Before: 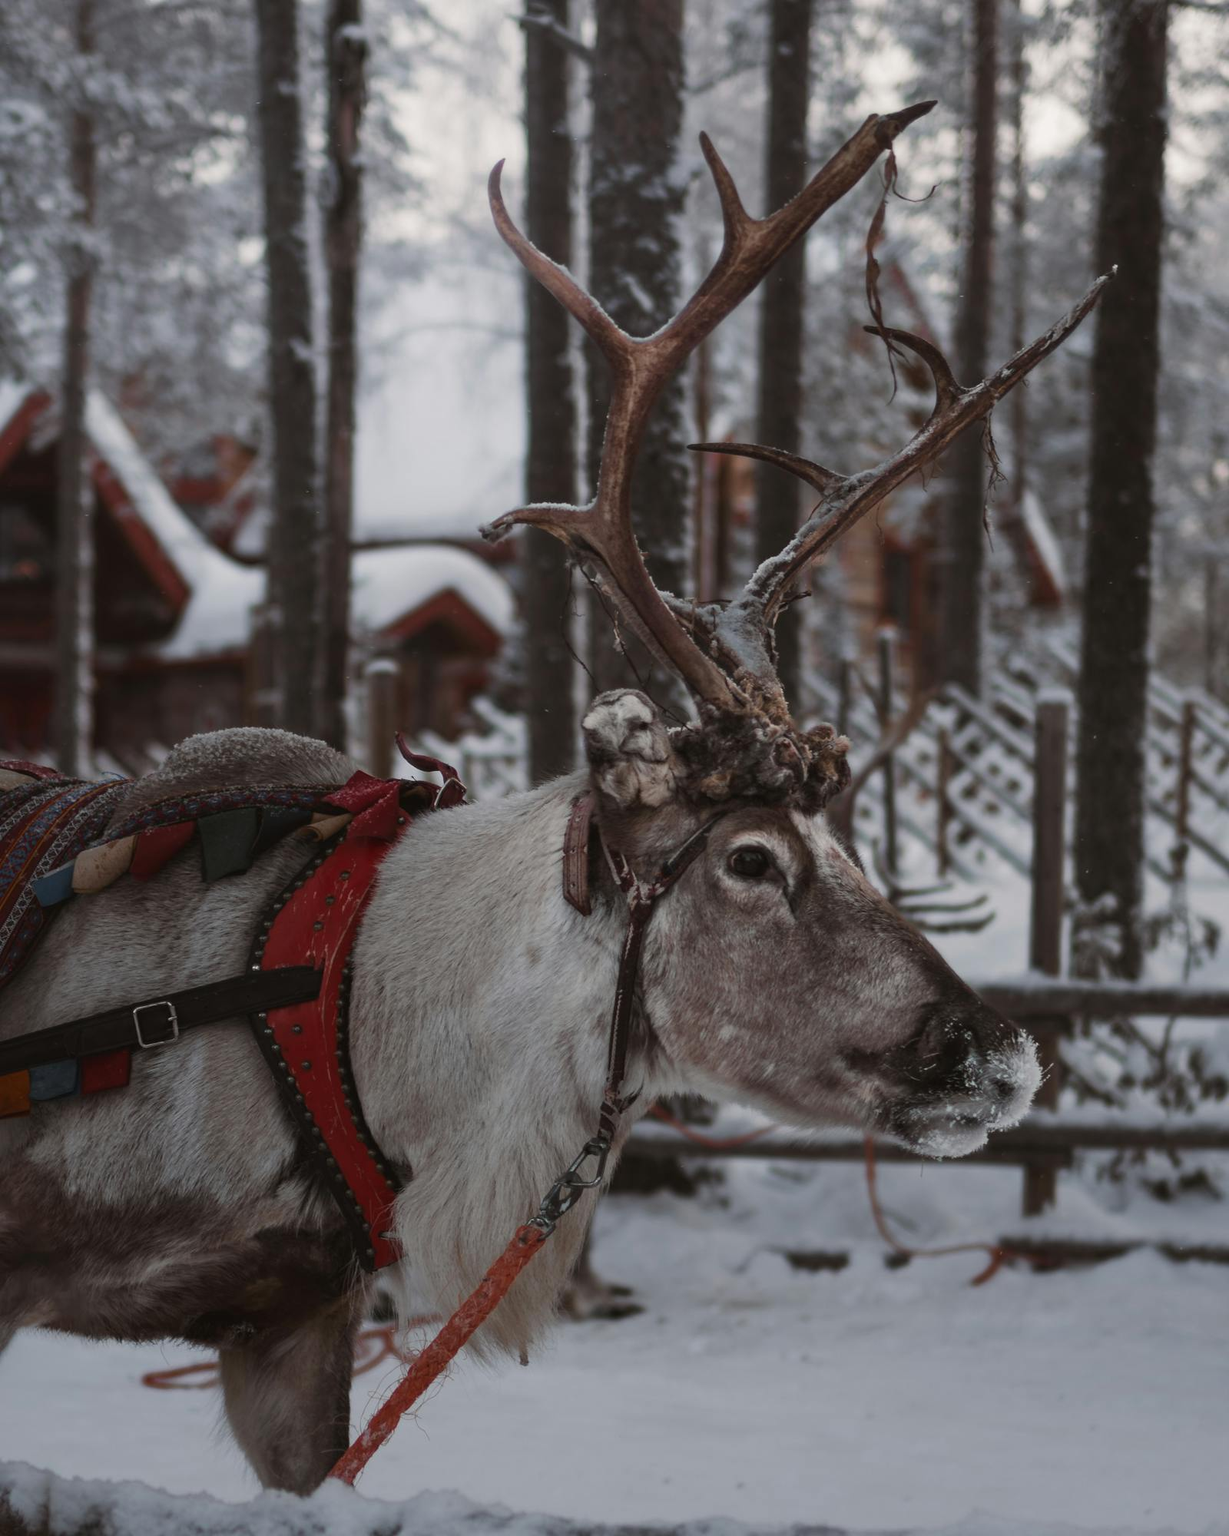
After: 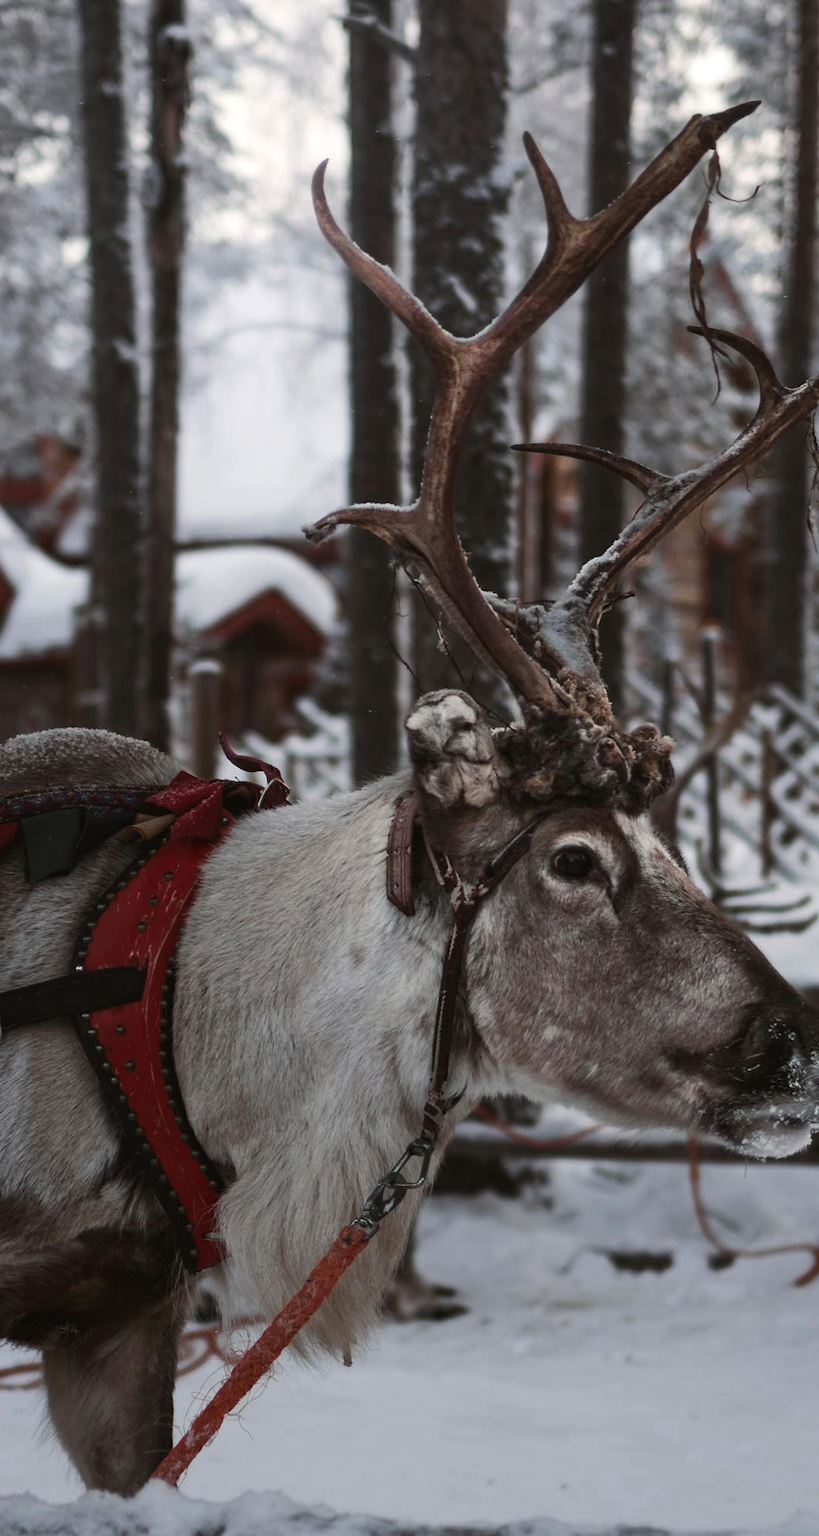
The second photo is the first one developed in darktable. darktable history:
crop and rotate: left 14.385%, right 18.948%
tone equalizer: -8 EV -0.417 EV, -7 EV -0.389 EV, -6 EV -0.333 EV, -5 EV -0.222 EV, -3 EV 0.222 EV, -2 EV 0.333 EV, -1 EV 0.389 EV, +0 EV 0.417 EV, edges refinement/feathering 500, mask exposure compensation -1.57 EV, preserve details no
